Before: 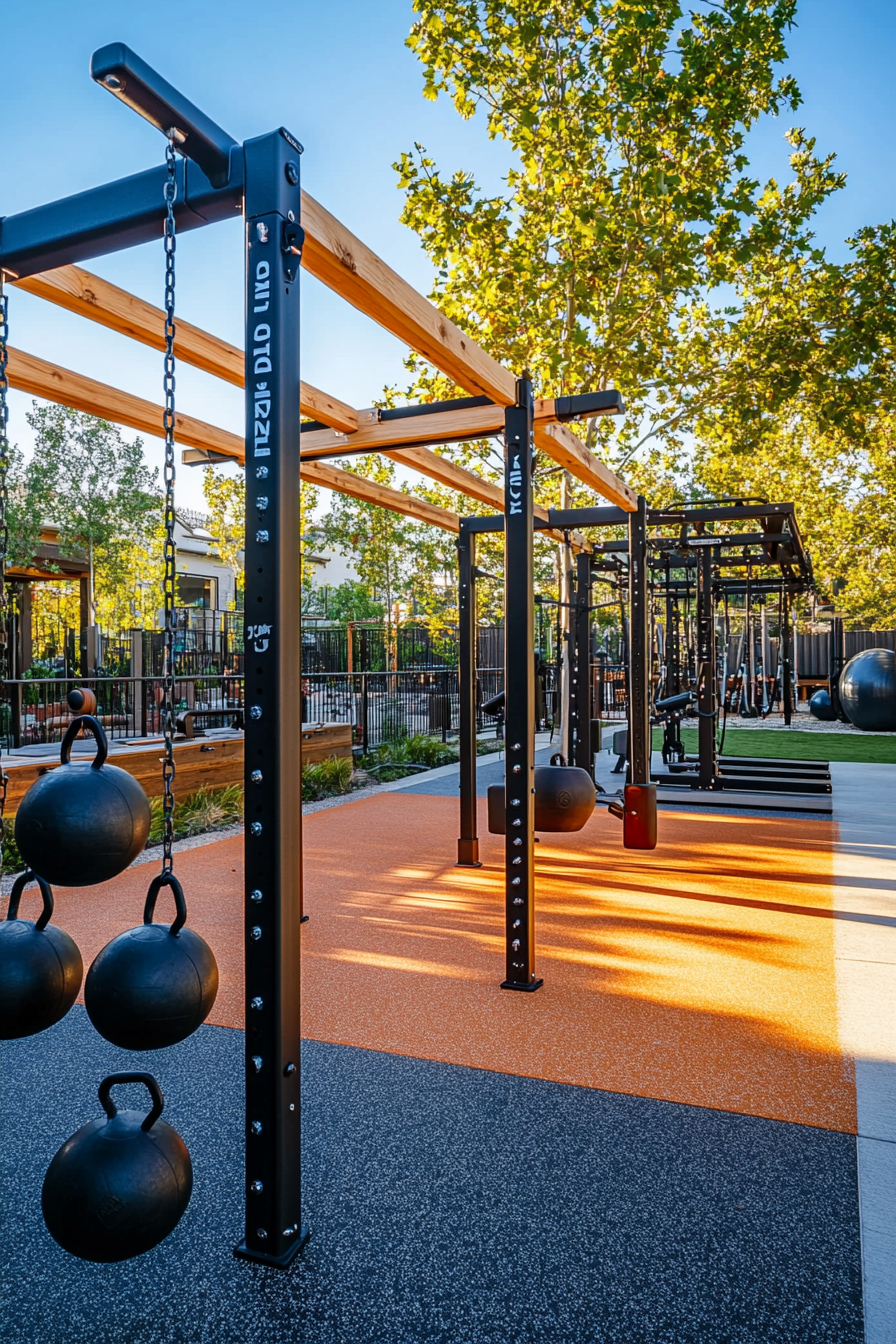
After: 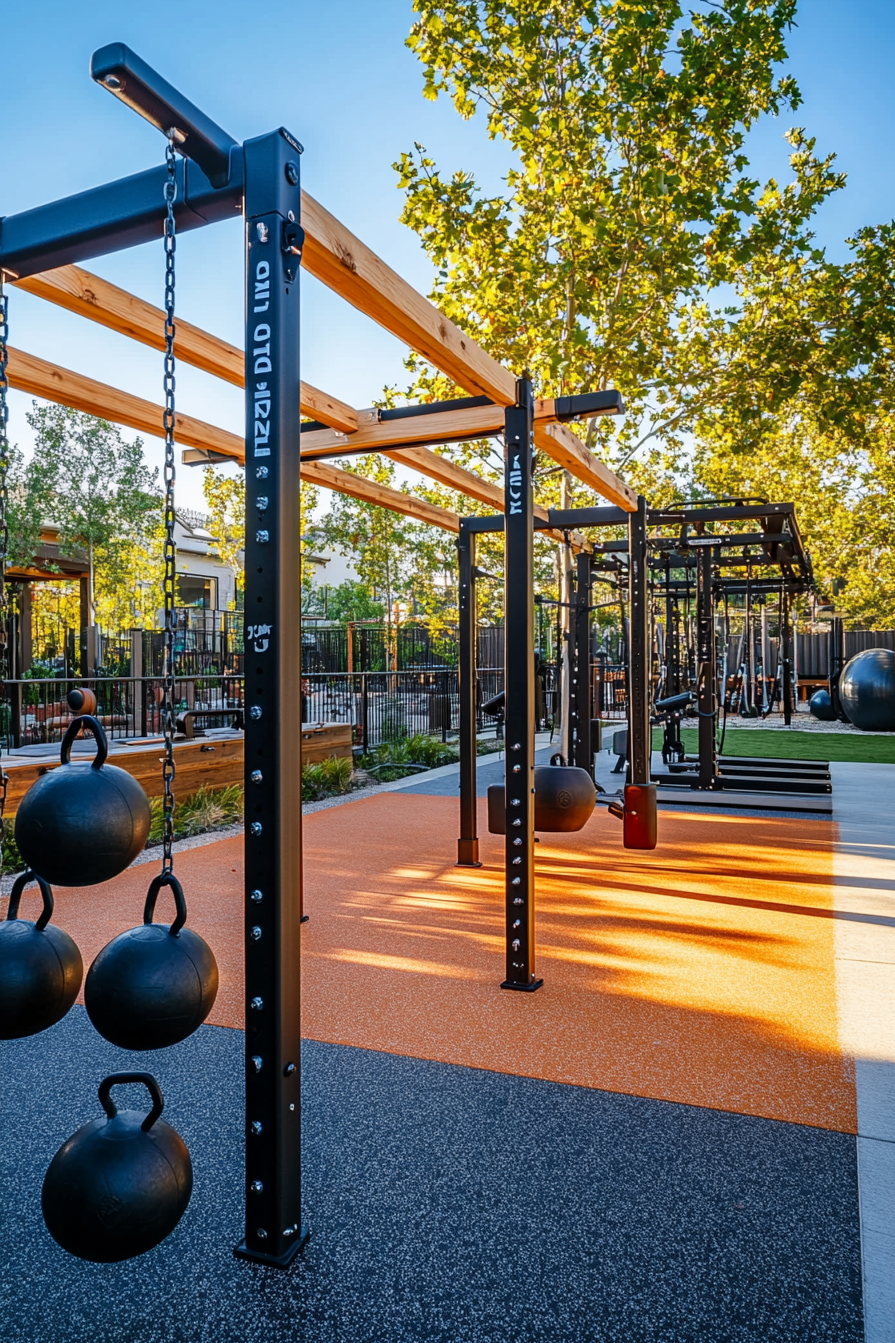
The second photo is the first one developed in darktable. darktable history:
local contrast: mode bilateral grid, contrast 20, coarseness 50, detail 102%, midtone range 0.2
